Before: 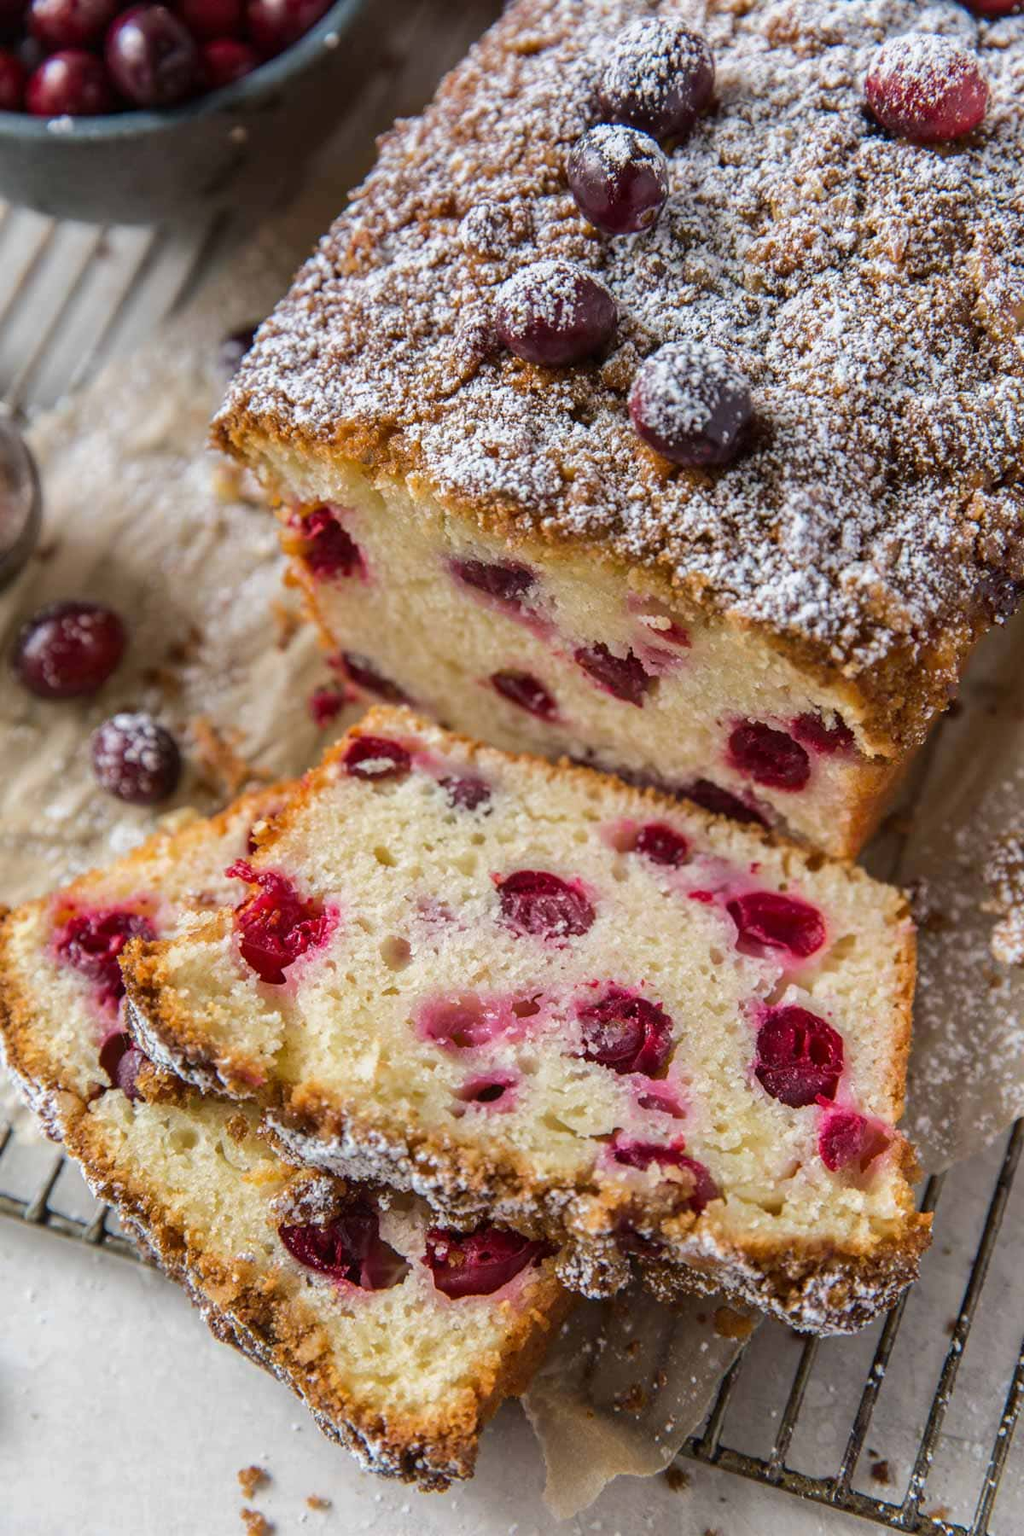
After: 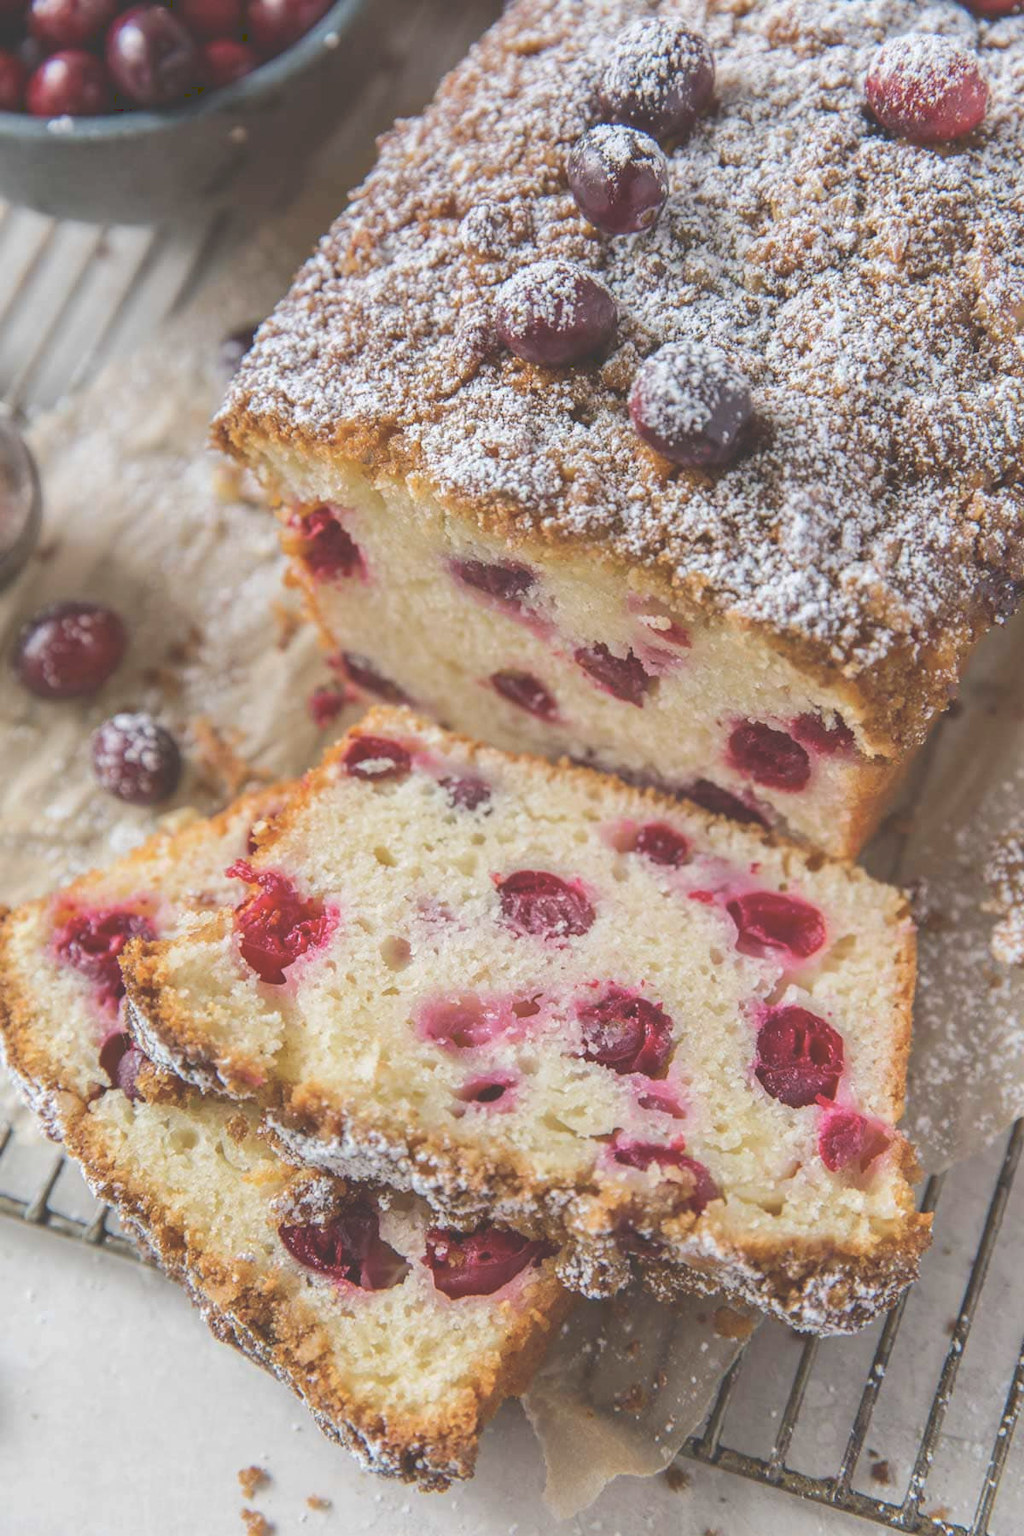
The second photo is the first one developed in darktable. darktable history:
tone curve: curves: ch0 [(0, 0) (0.003, 0.238) (0.011, 0.238) (0.025, 0.242) (0.044, 0.256) (0.069, 0.277) (0.1, 0.294) (0.136, 0.315) (0.177, 0.345) (0.224, 0.379) (0.277, 0.419) (0.335, 0.463) (0.399, 0.511) (0.468, 0.566) (0.543, 0.627) (0.623, 0.687) (0.709, 0.75) (0.801, 0.824) (0.898, 0.89) (1, 1)], preserve colors none
